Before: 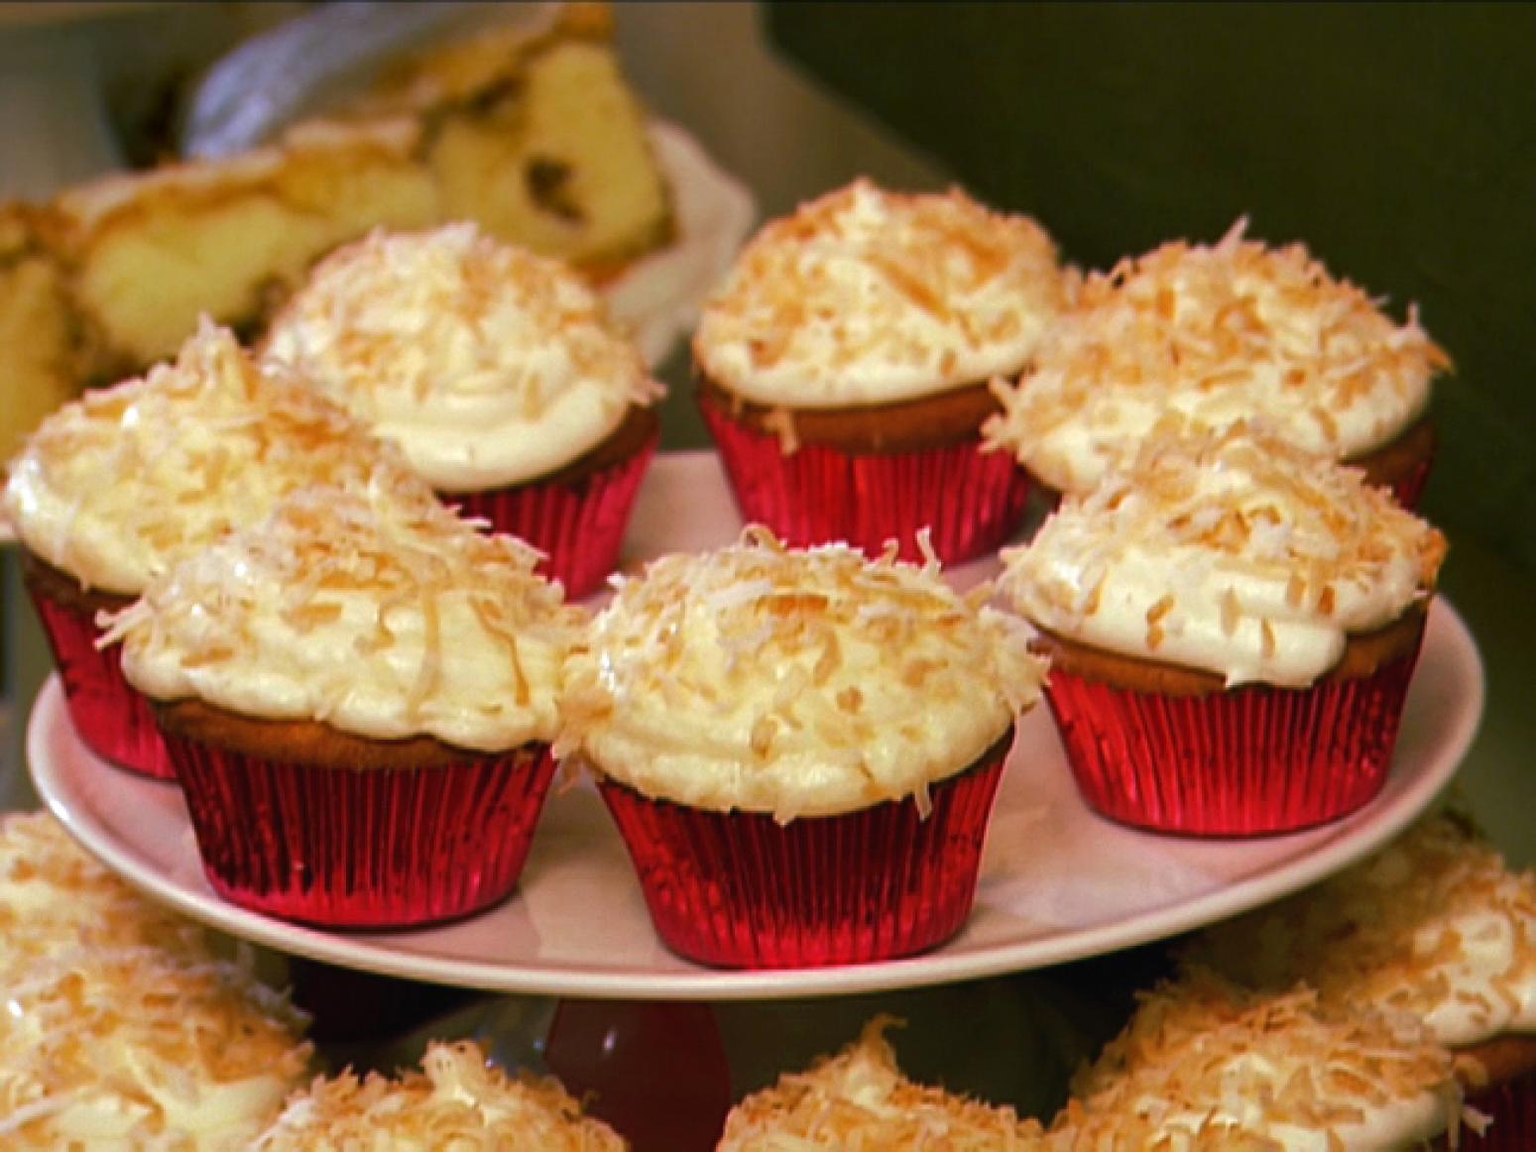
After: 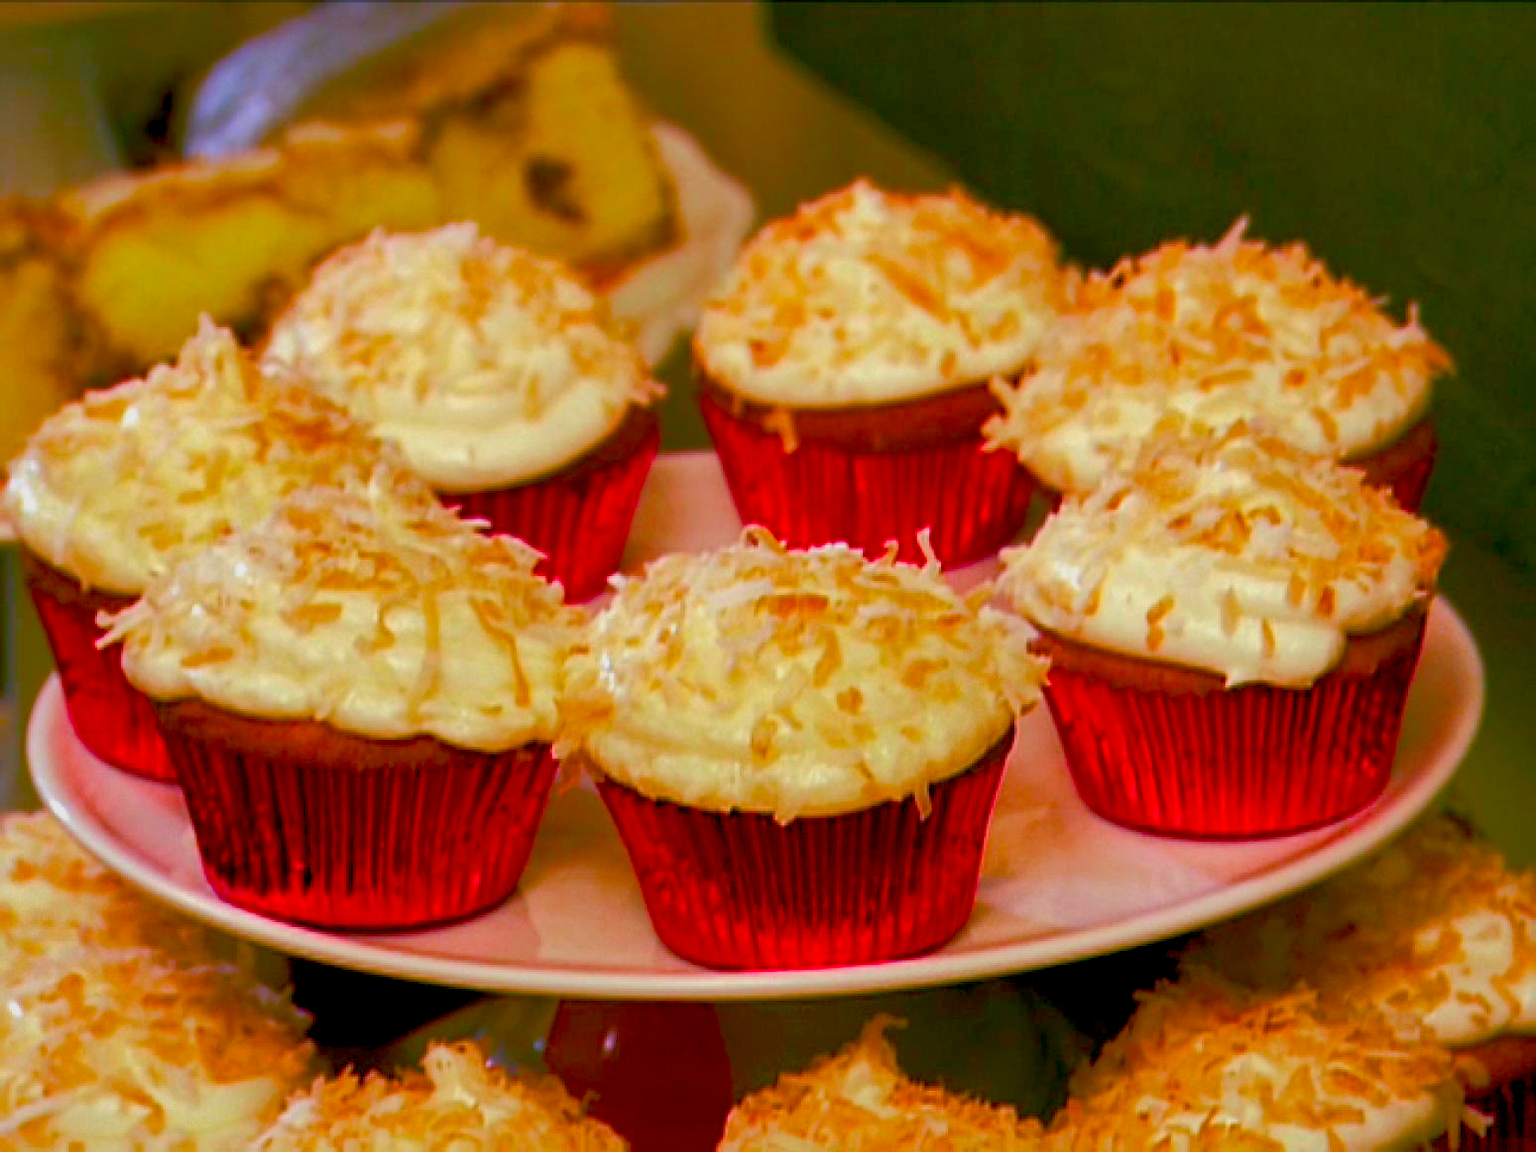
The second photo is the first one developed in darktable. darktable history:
shadows and highlights: on, module defaults
contrast brightness saturation: contrast 0.09, saturation 0.28
color balance rgb: global offset › luminance -0.5%, perceptual saturation grading › highlights -17.77%, perceptual saturation grading › mid-tones 33.1%, perceptual saturation grading › shadows 50.52%, perceptual brilliance grading › highlights 10.8%, perceptual brilliance grading › shadows -10.8%, global vibrance 24.22%, contrast -25%
